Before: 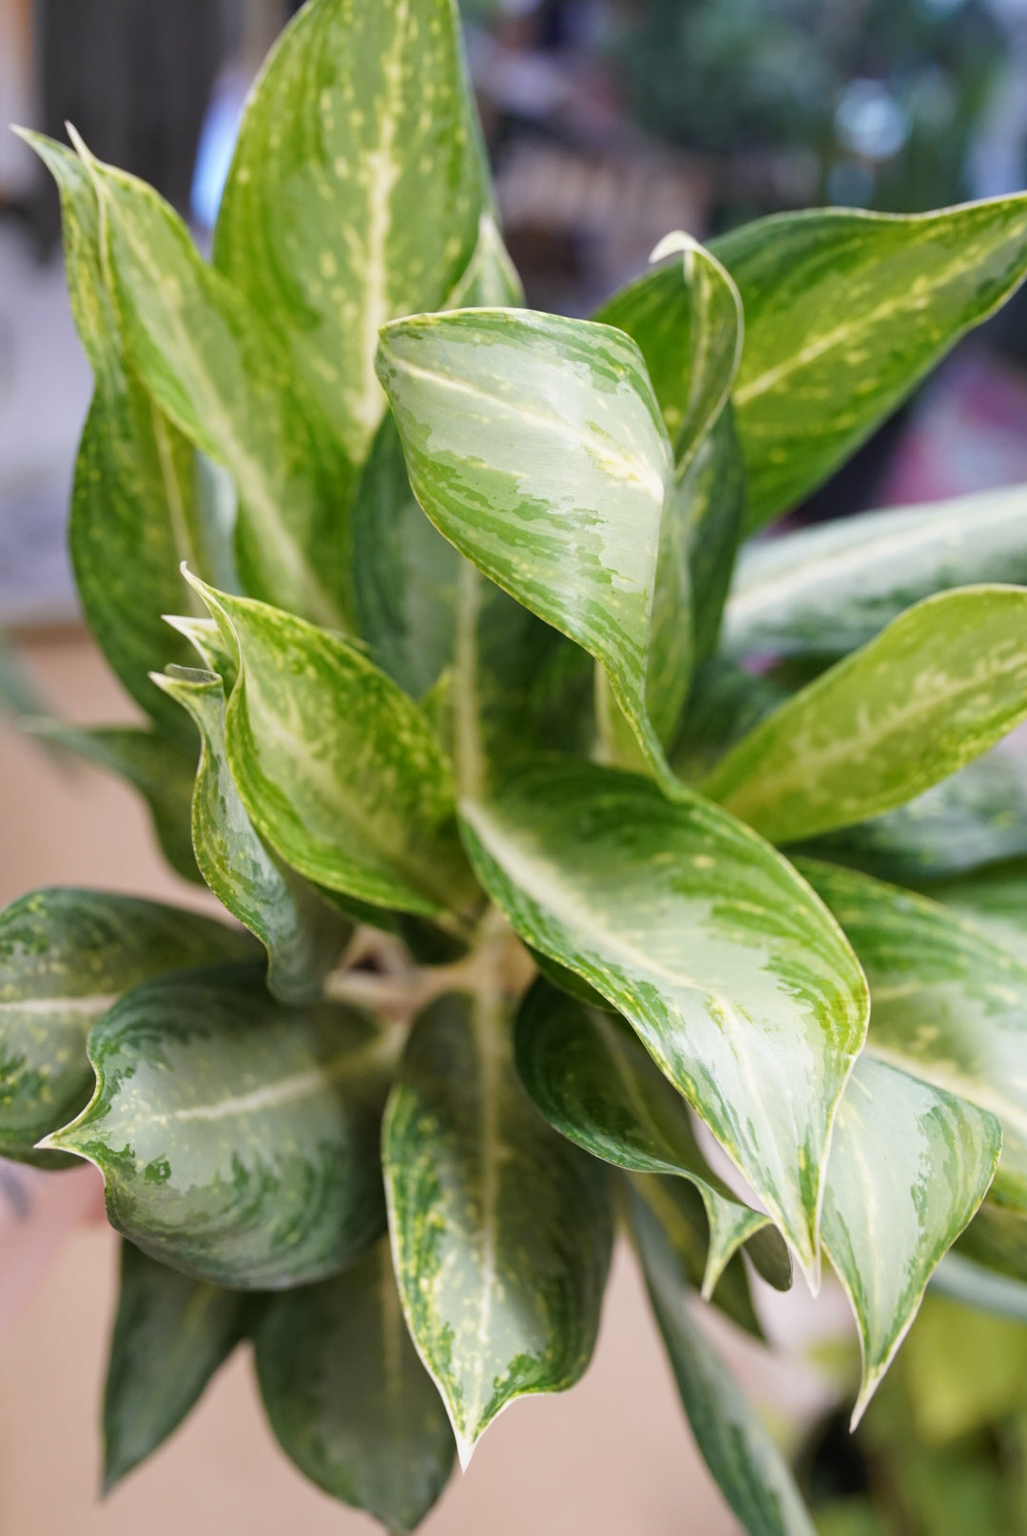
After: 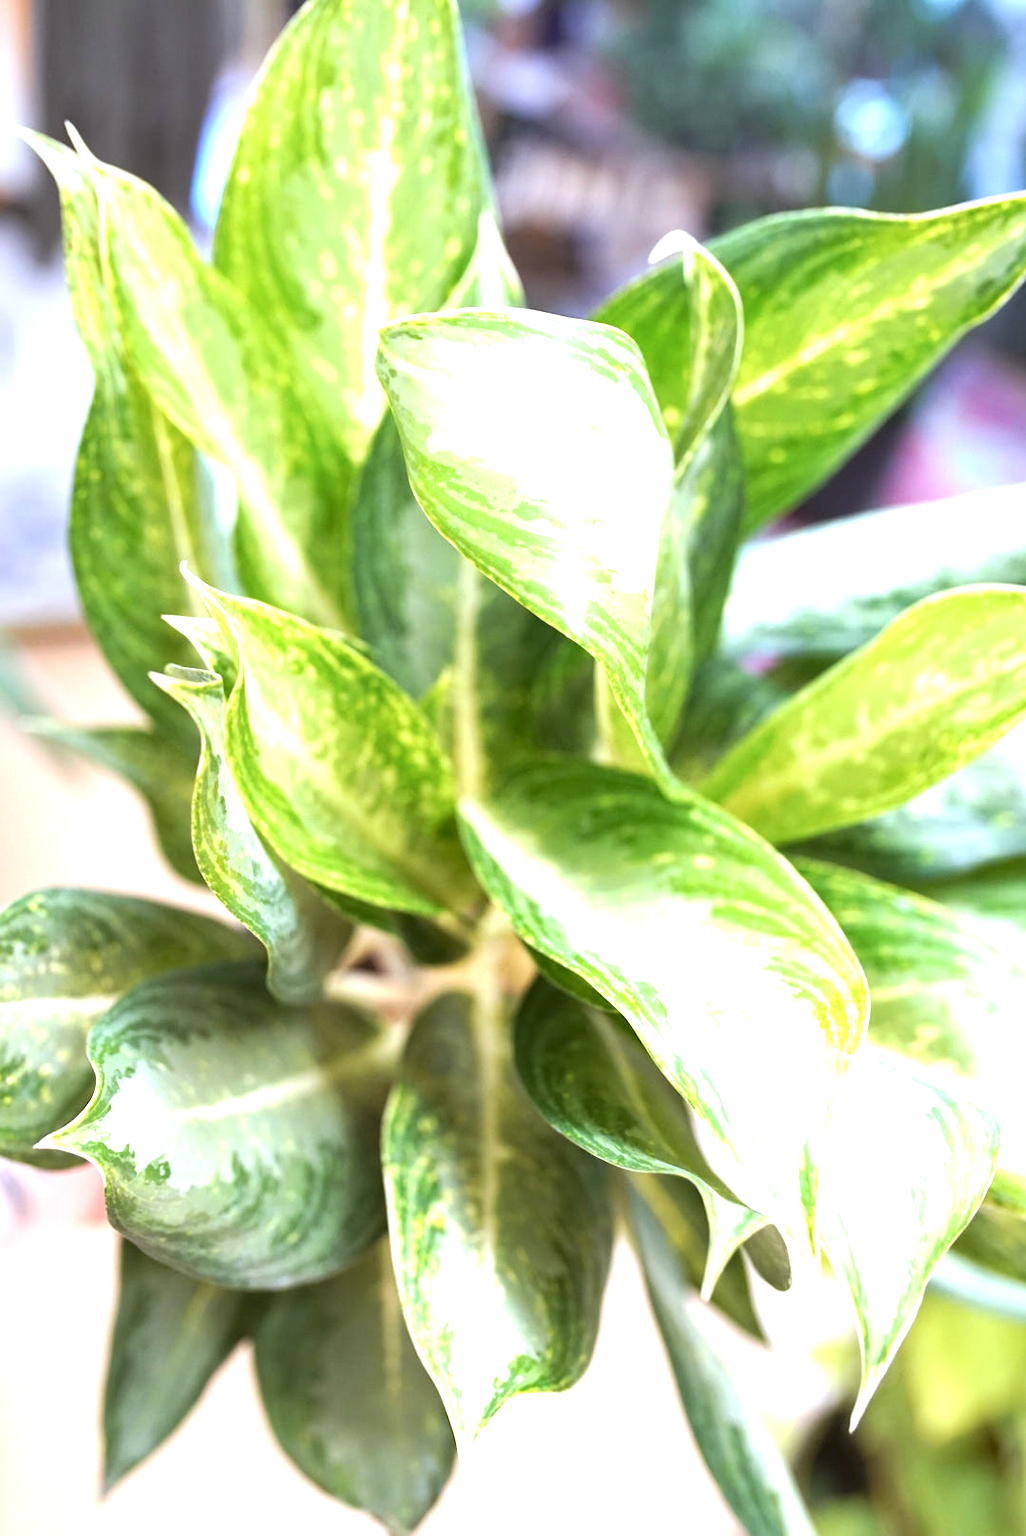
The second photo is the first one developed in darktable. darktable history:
exposure: black level correction 0, exposure 1.5 EV, compensate exposure bias true, compensate highlight preservation false
color correction: highlights a* -3.28, highlights b* -6.24, shadows a* 3.1, shadows b* 5.19
